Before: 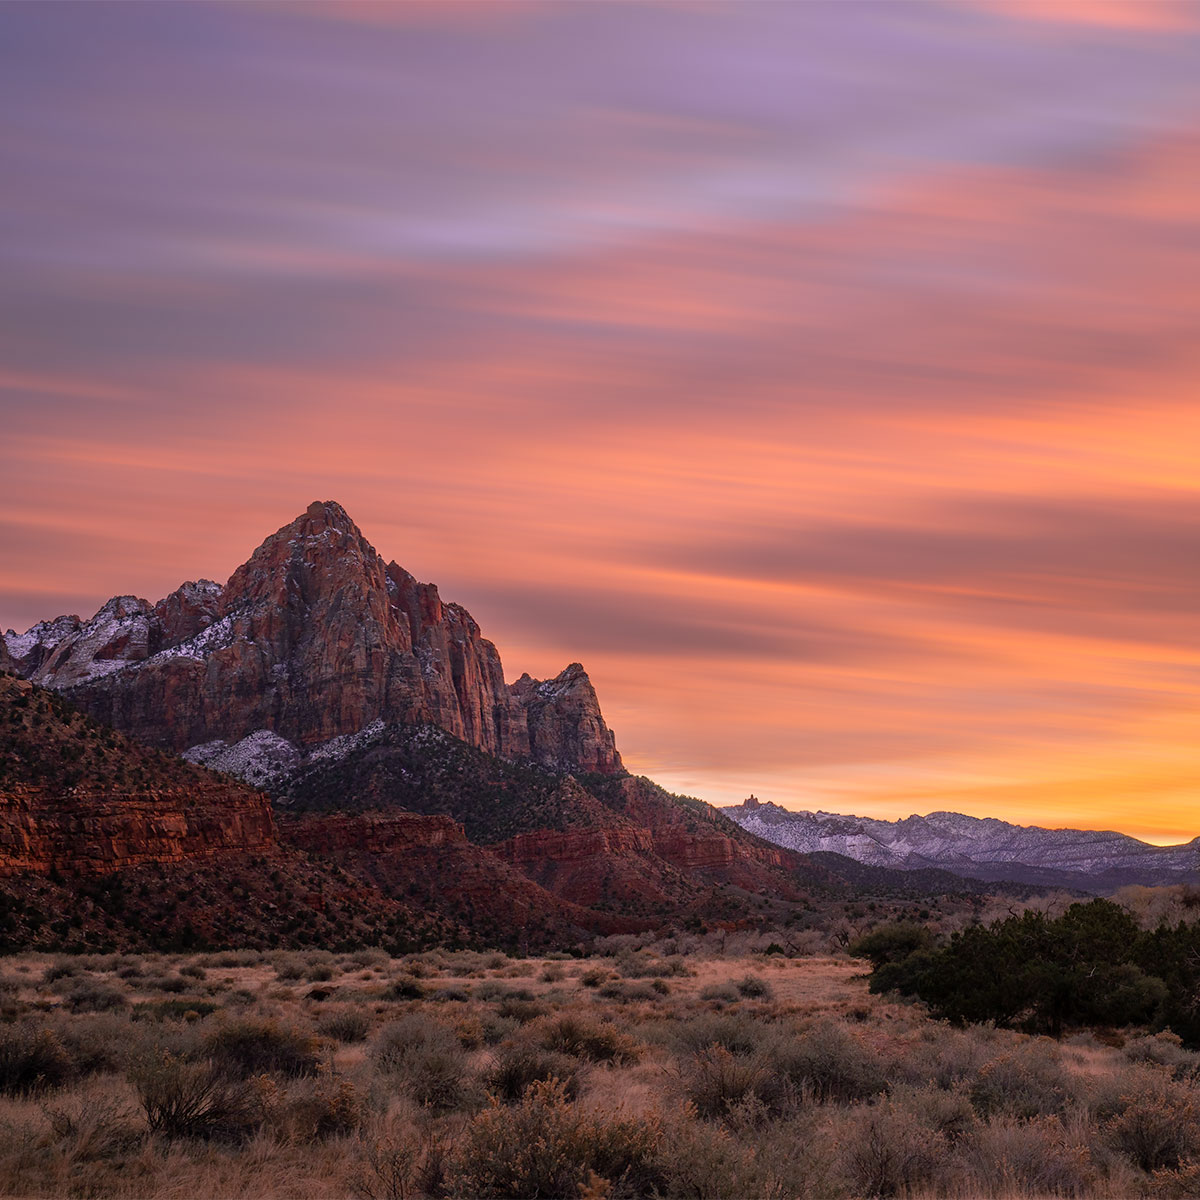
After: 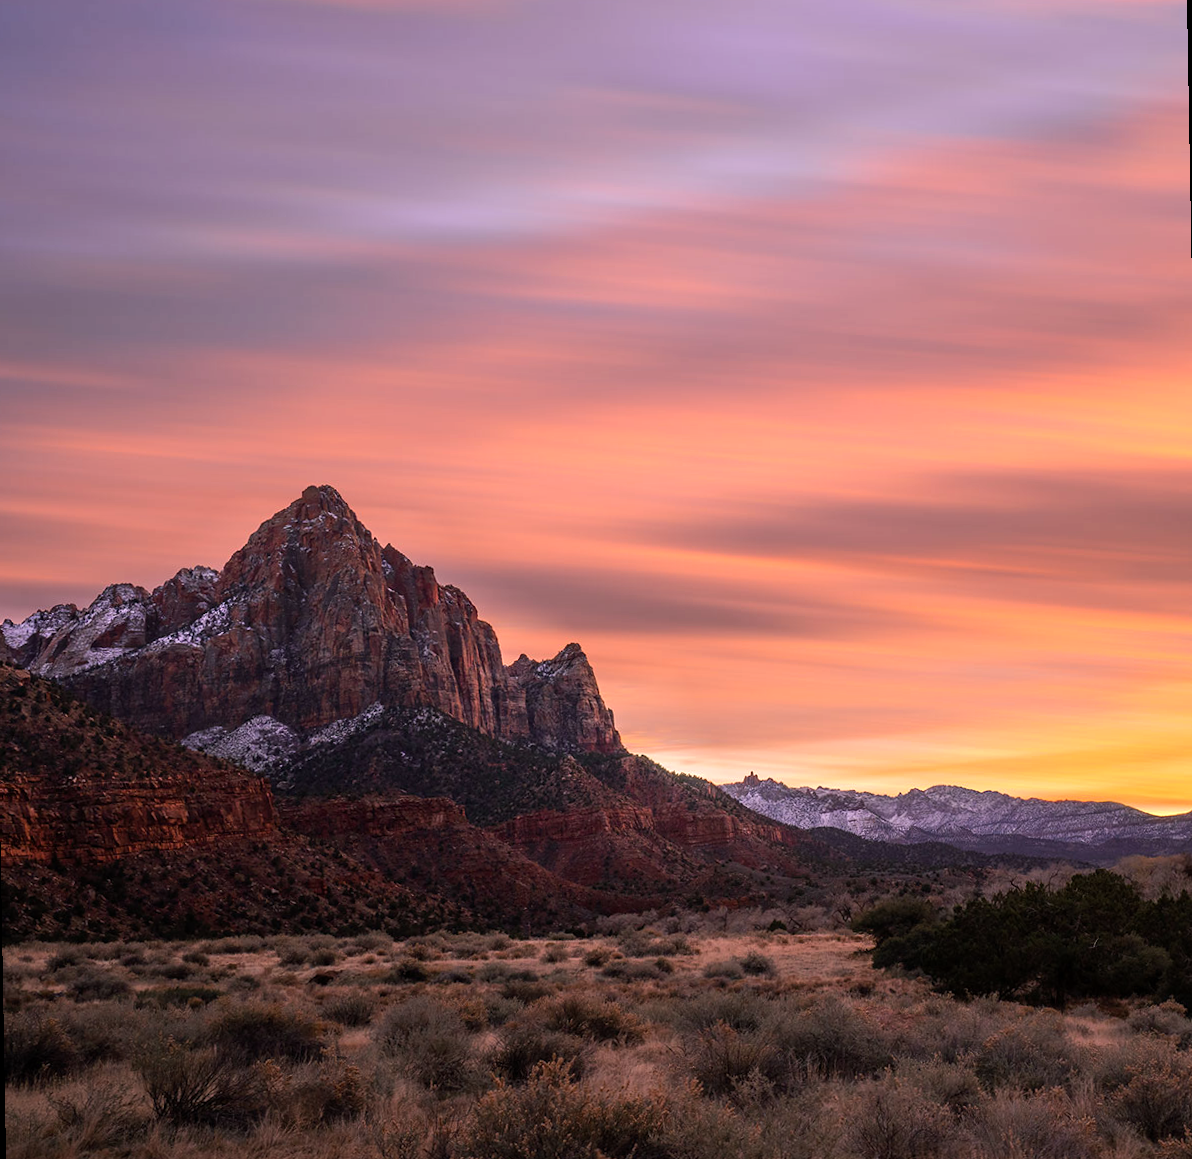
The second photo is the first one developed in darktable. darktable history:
rotate and perspective: rotation -1°, crop left 0.011, crop right 0.989, crop top 0.025, crop bottom 0.975
tone equalizer: -8 EV -0.417 EV, -7 EV -0.389 EV, -6 EV -0.333 EV, -5 EV -0.222 EV, -3 EV 0.222 EV, -2 EV 0.333 EV, -1 EV 0.389 EV, +0 EV 0.417 EV, edges refinement/feathering 500, mask exposure compensation -1.57 EV, preserve details no
